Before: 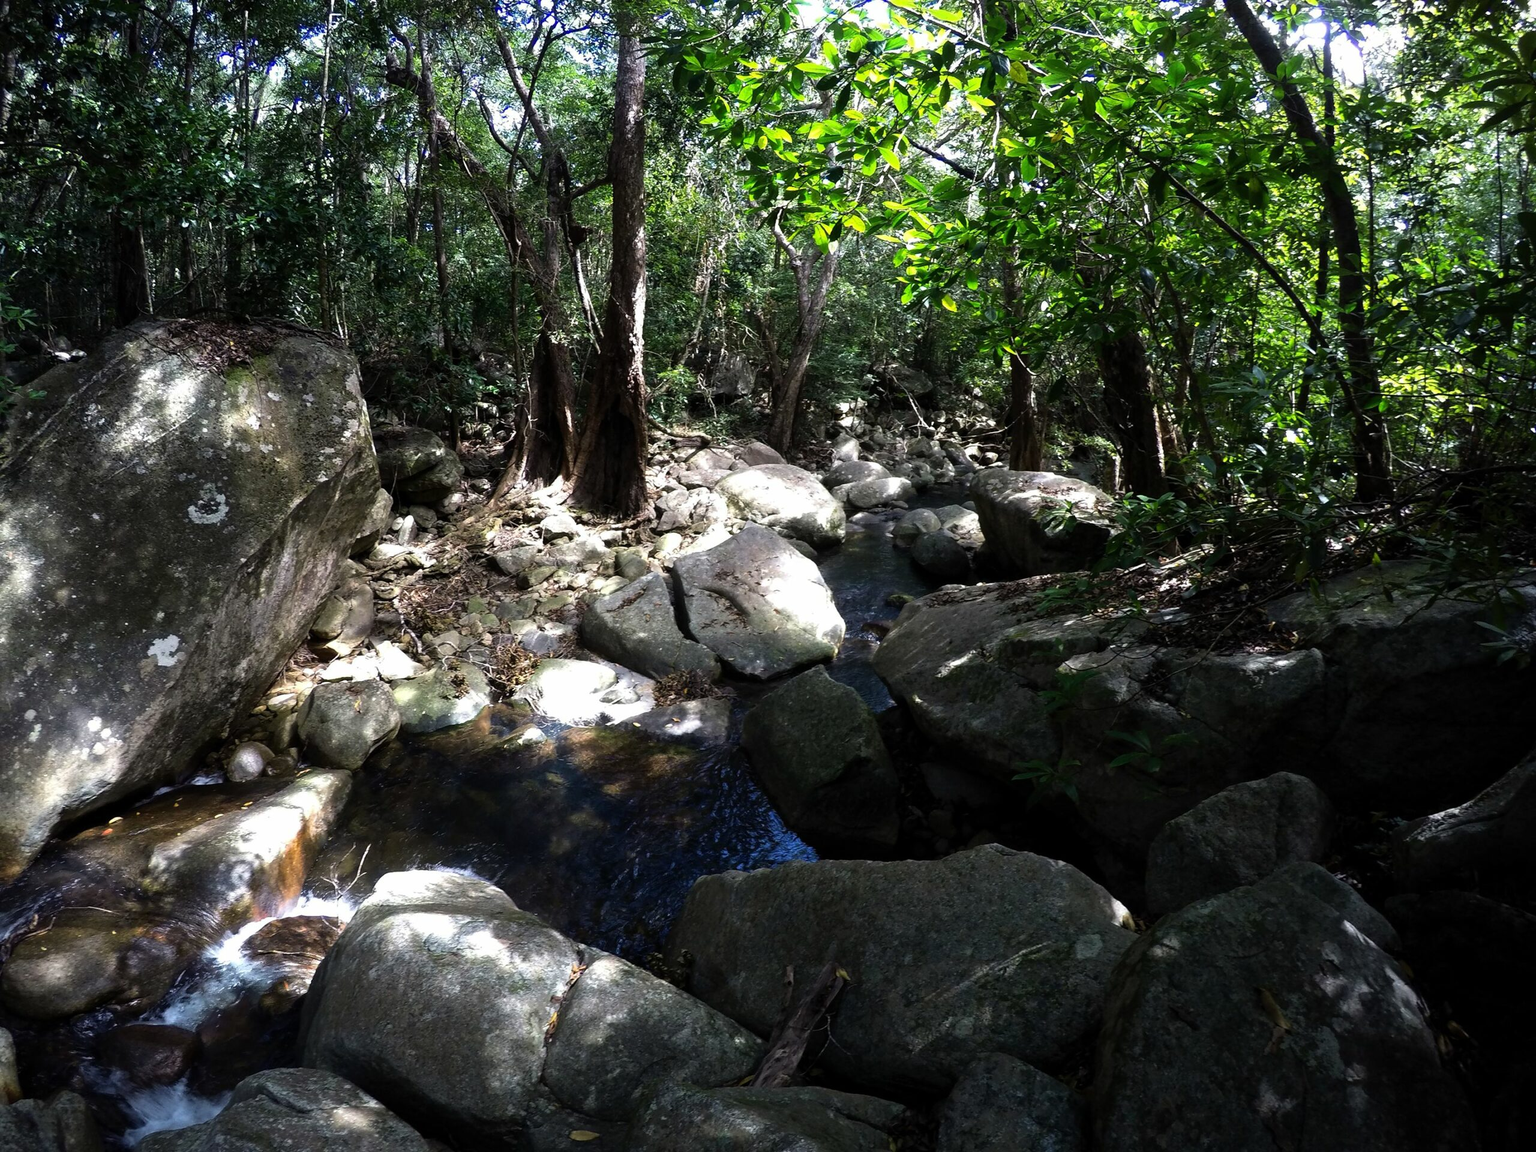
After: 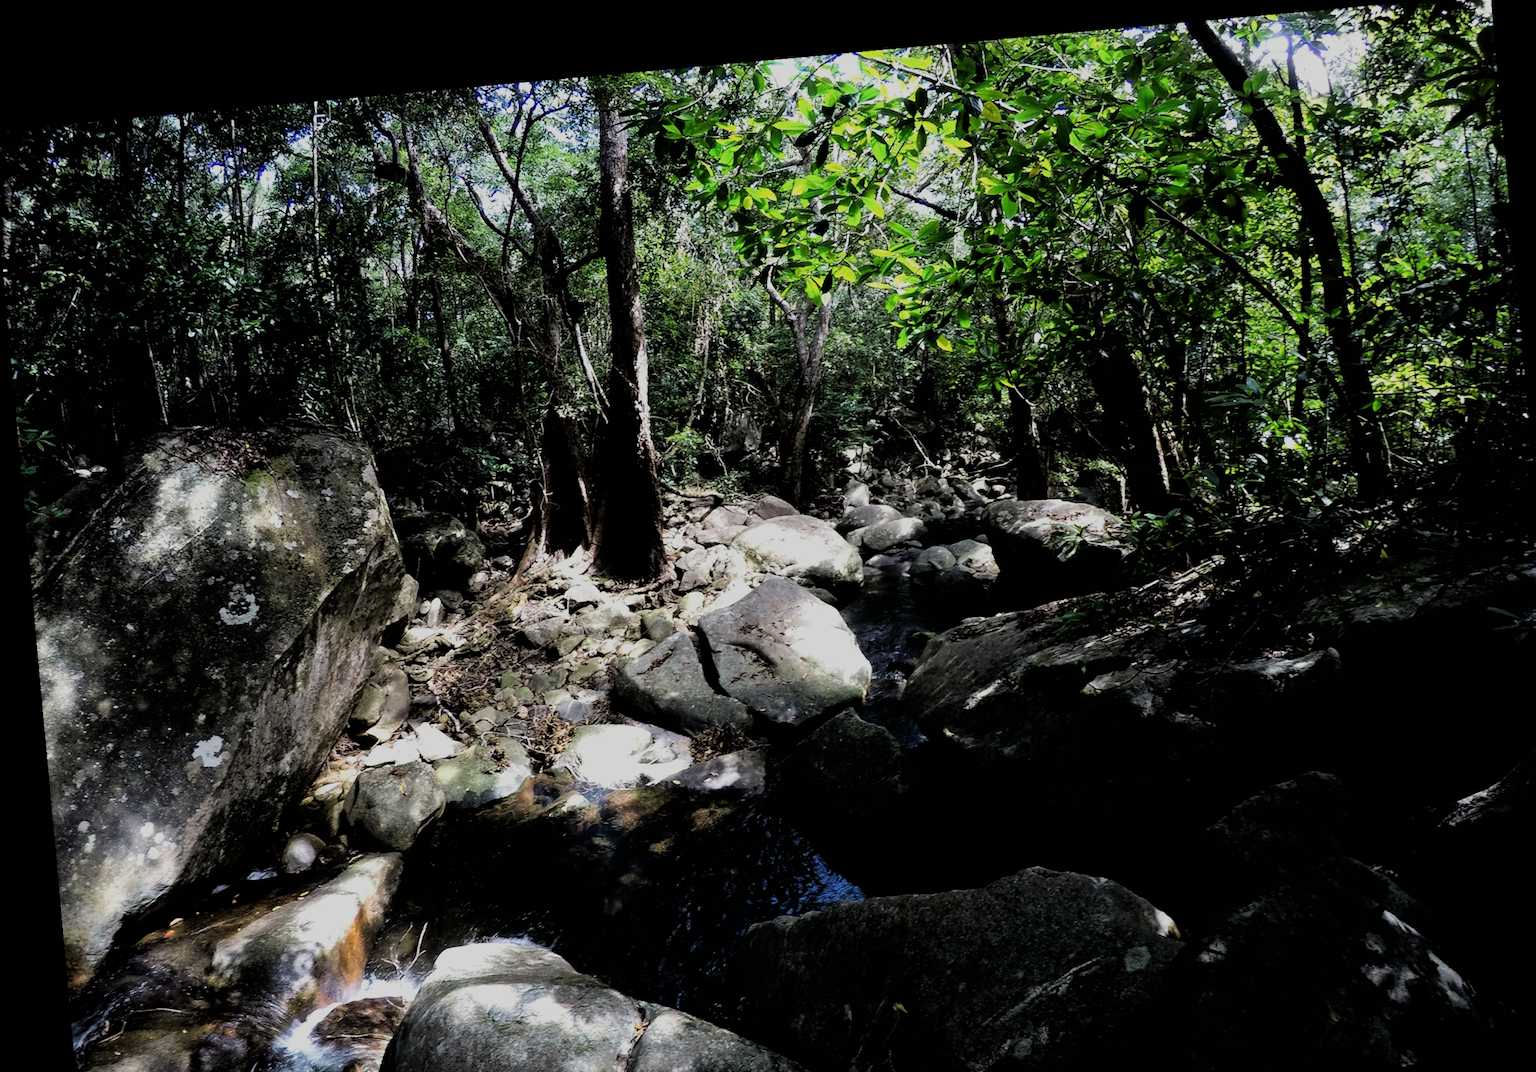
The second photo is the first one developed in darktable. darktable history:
filmic rgb: black relative exposure -4.38 EV, white relative exposure 4.56 EV, hardness 2.37, contrast 1.05
crop and rotate: angle 0.2°, left 0.275%, right 3.127%, bottom 14.18%
rotate and perspective: rotation -4.98°, automatic cropping off
